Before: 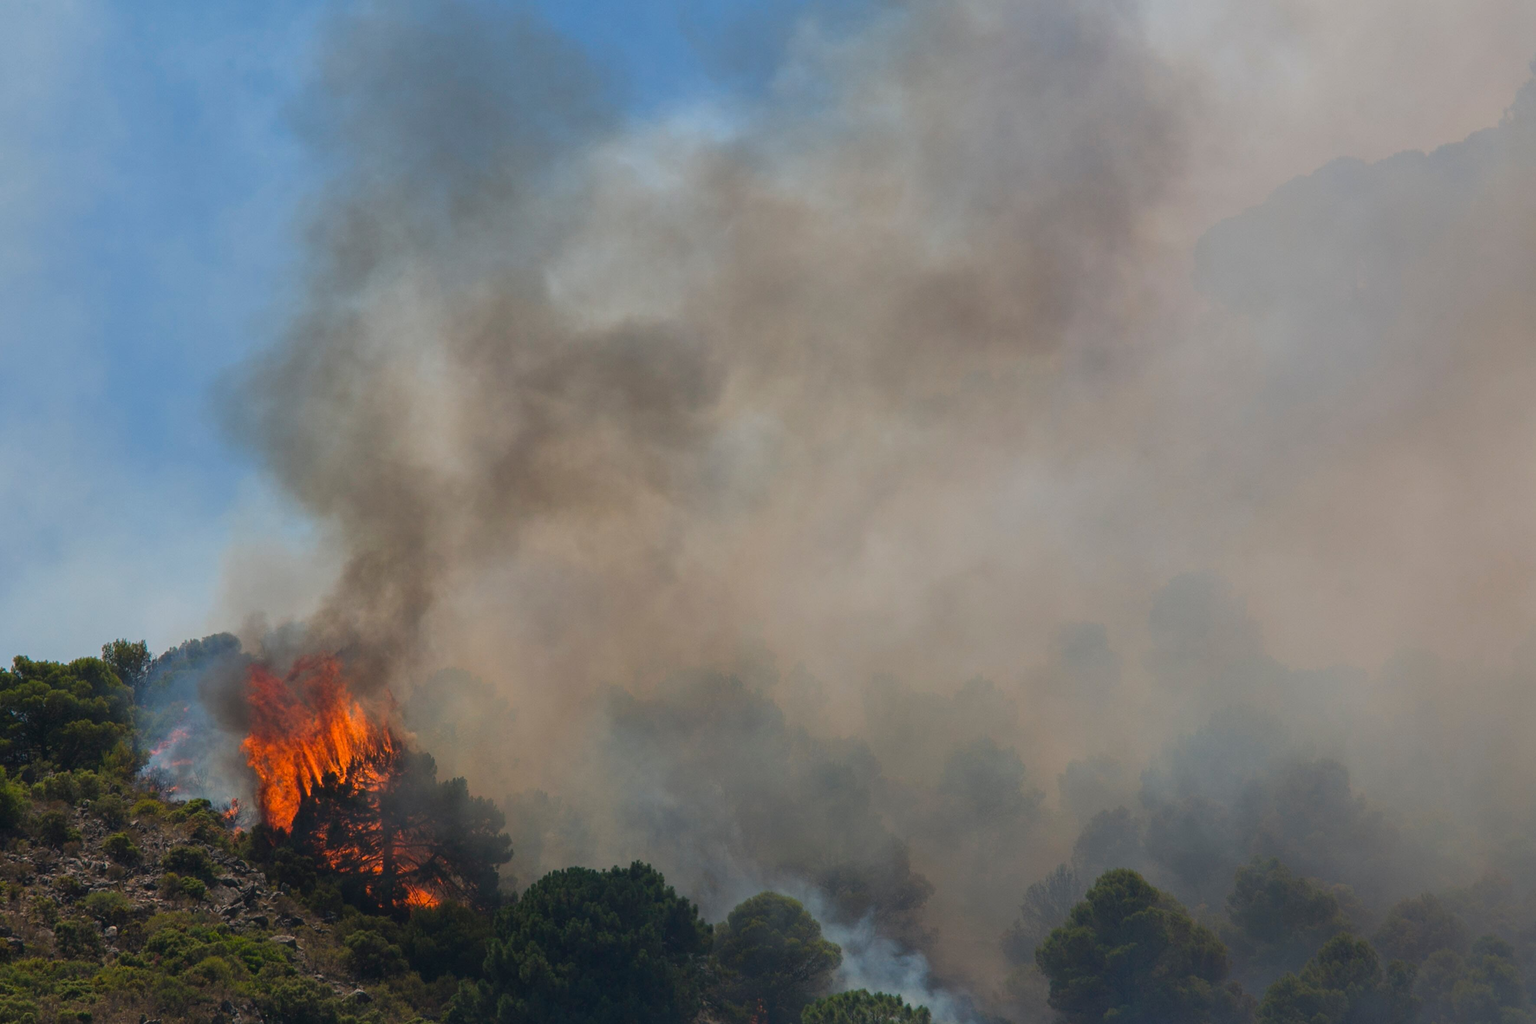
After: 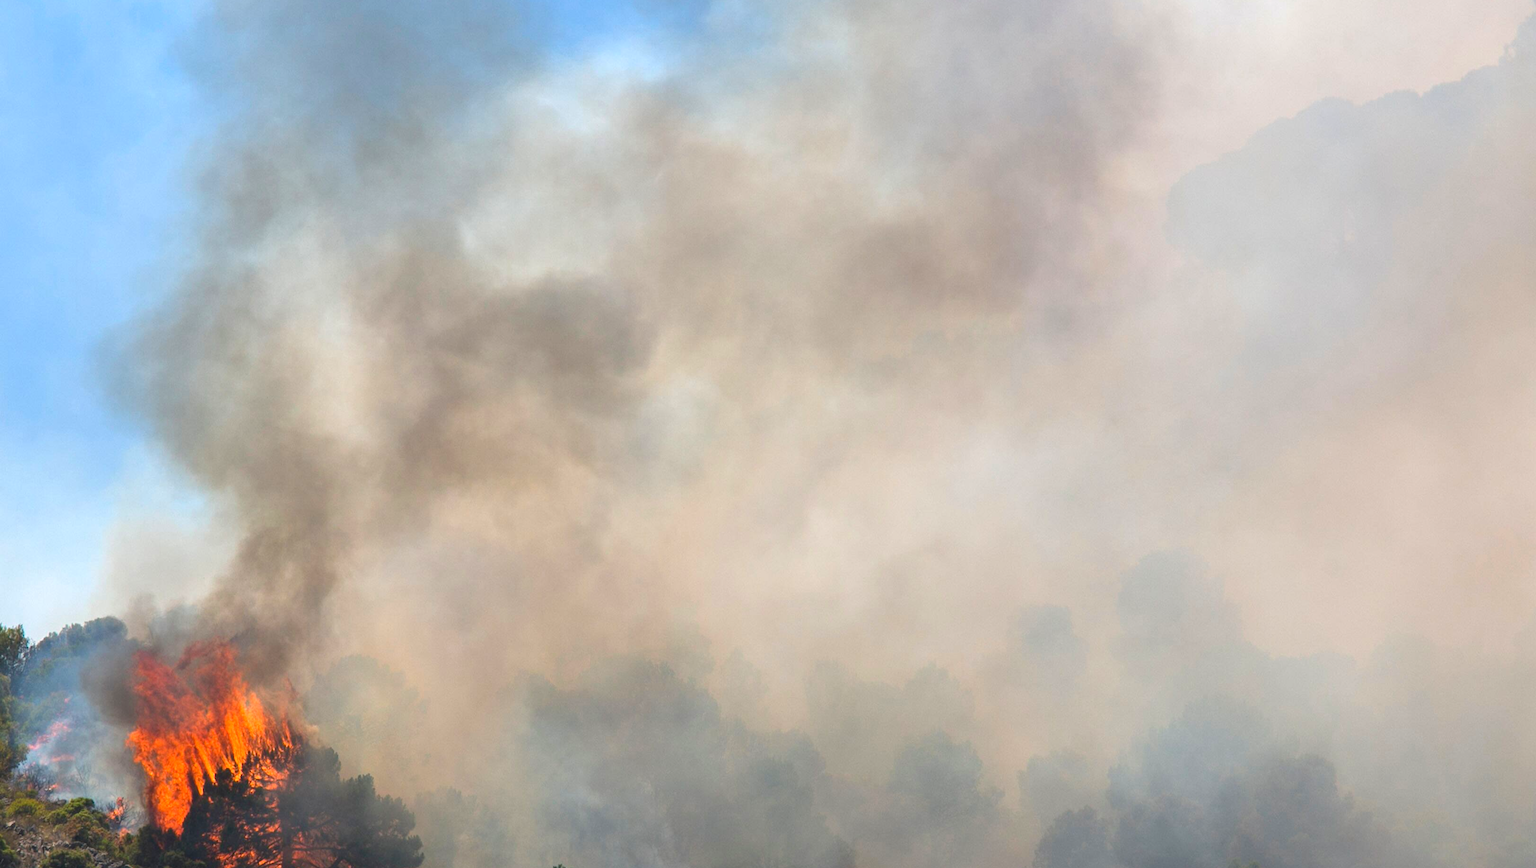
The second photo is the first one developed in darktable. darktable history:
exposure: exposure 1 EV, compensate highlight preservation false
crop: left 8.155%, top 6.611%, bottom 15.385%
